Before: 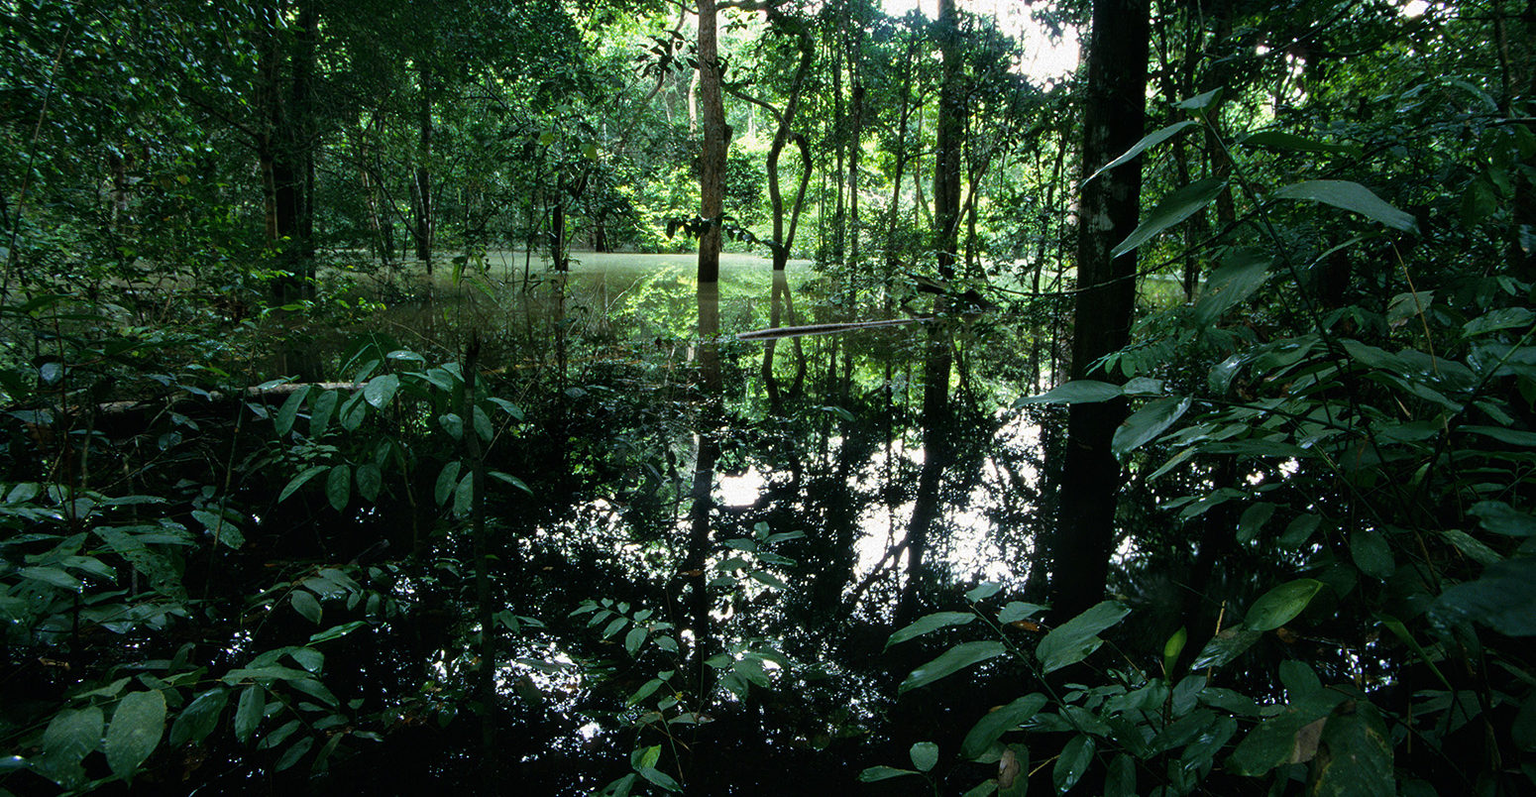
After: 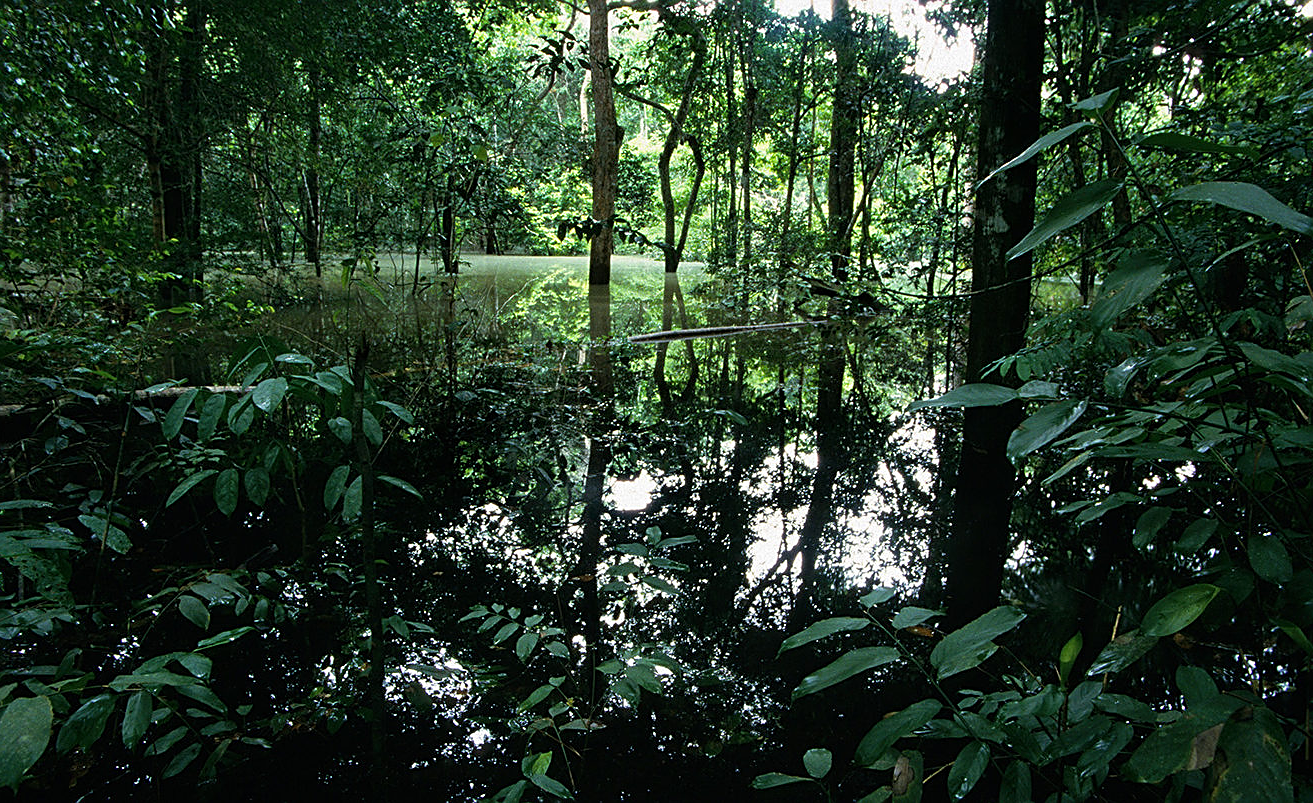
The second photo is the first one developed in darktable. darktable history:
sharpen: amount 0.537
crop: left 7.456%, right 7.827%
